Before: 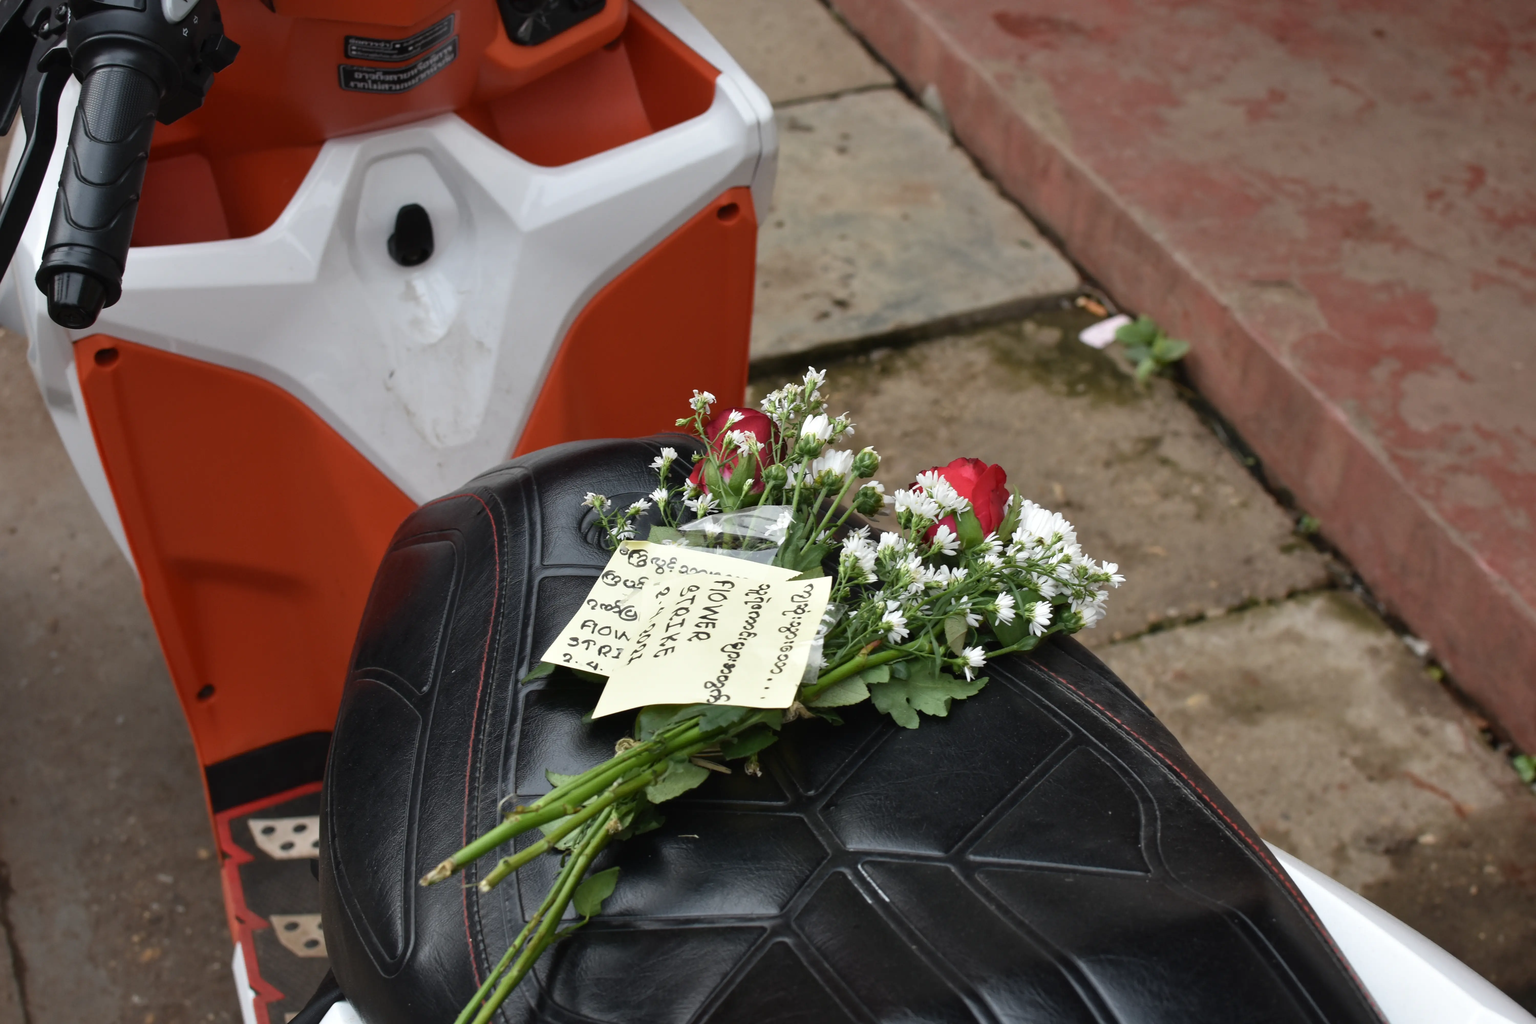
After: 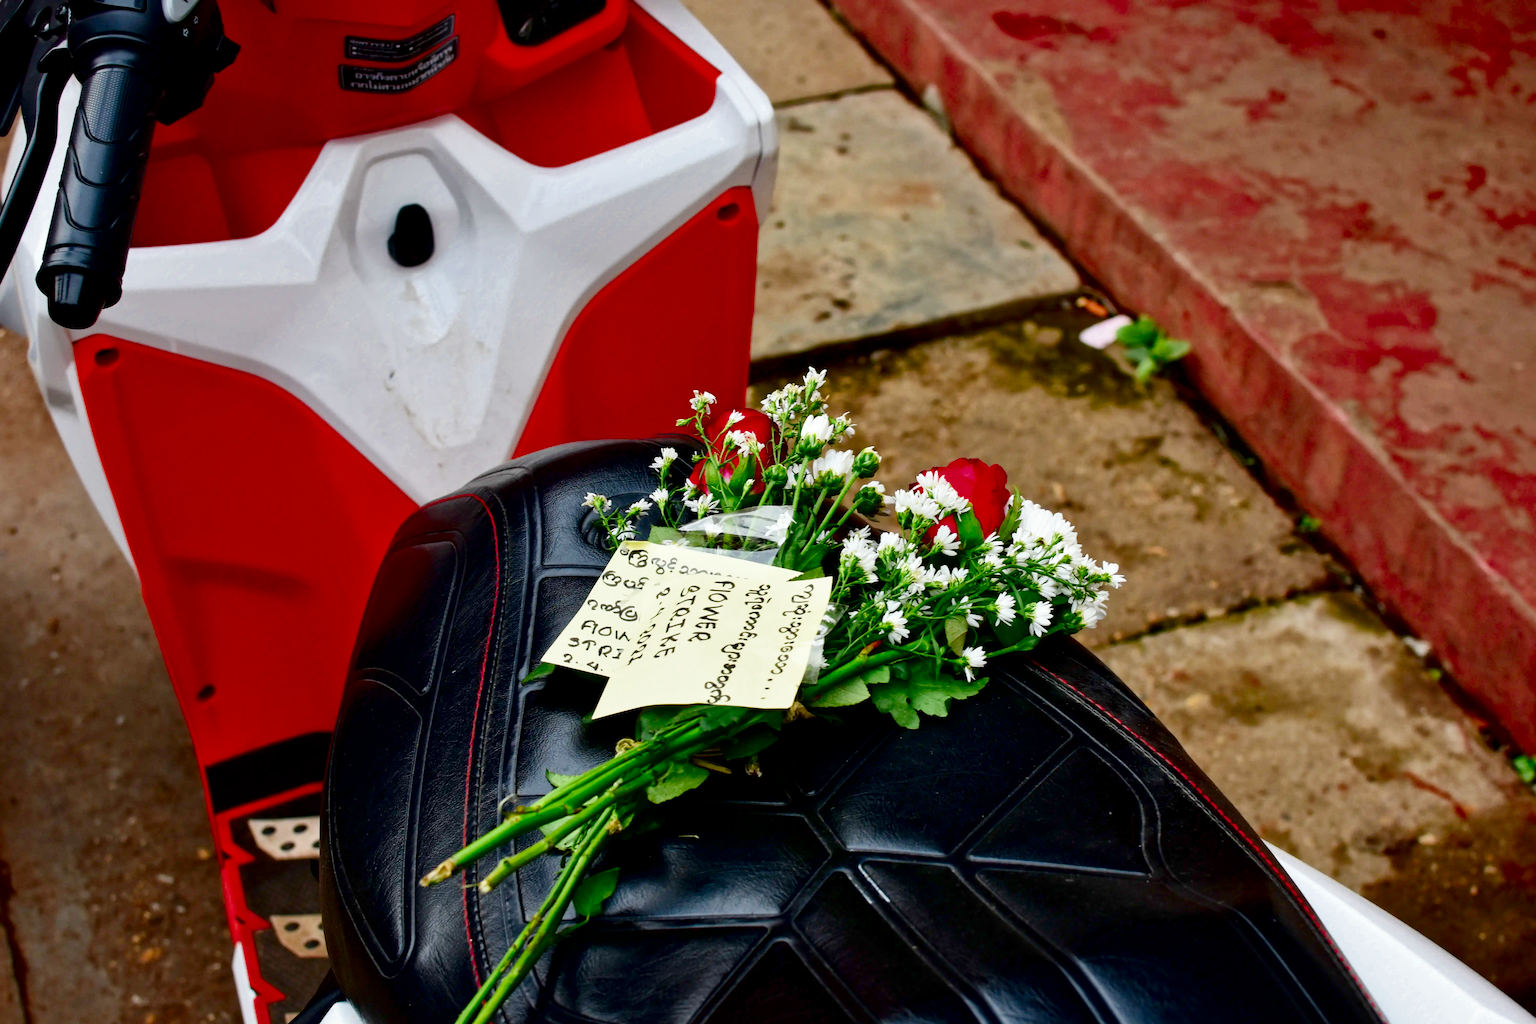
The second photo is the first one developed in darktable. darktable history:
exposure: exposure 2.04 EV, compensate highlight preservation false
local contrast: mode bilateral grid, contrast 20, coarseness 50, detail 140%, midtone range 0.2
filmic rgb: black relative exposure -4.14 EV, white relative exposure 5.1 EV, hardness 2.11, contrast 1.165
contrast brightness saturation: brightness -1, saturation 1
